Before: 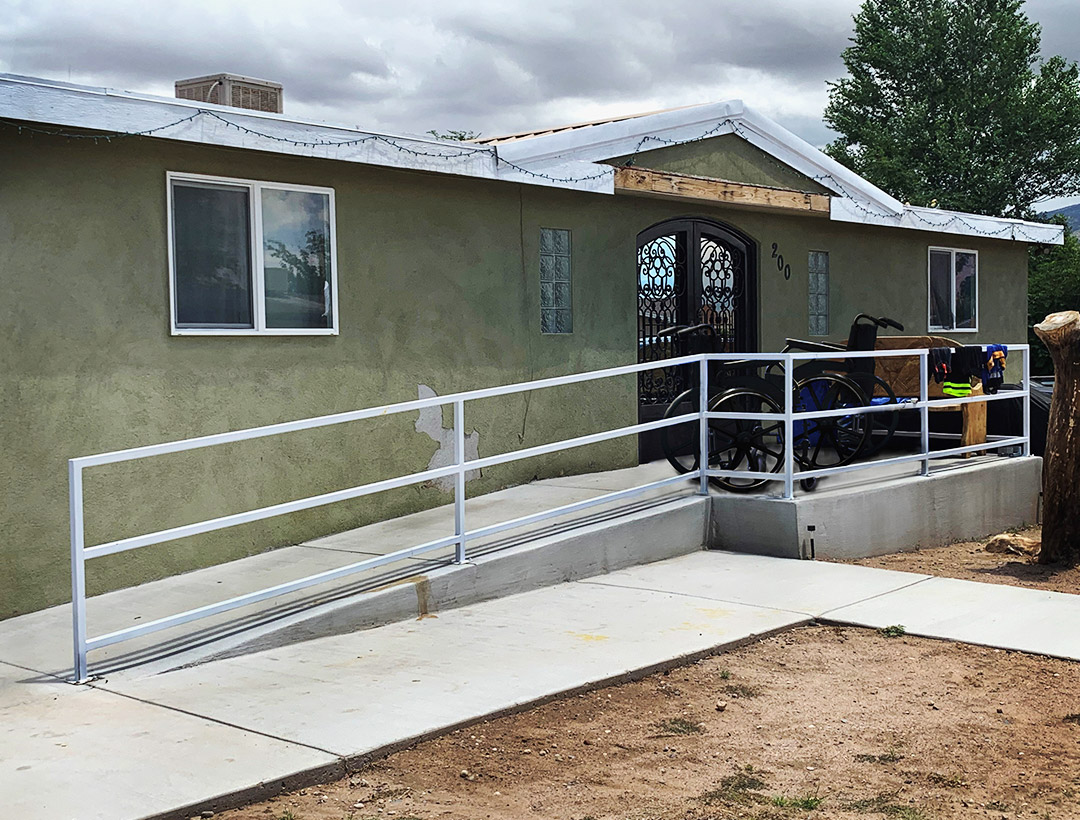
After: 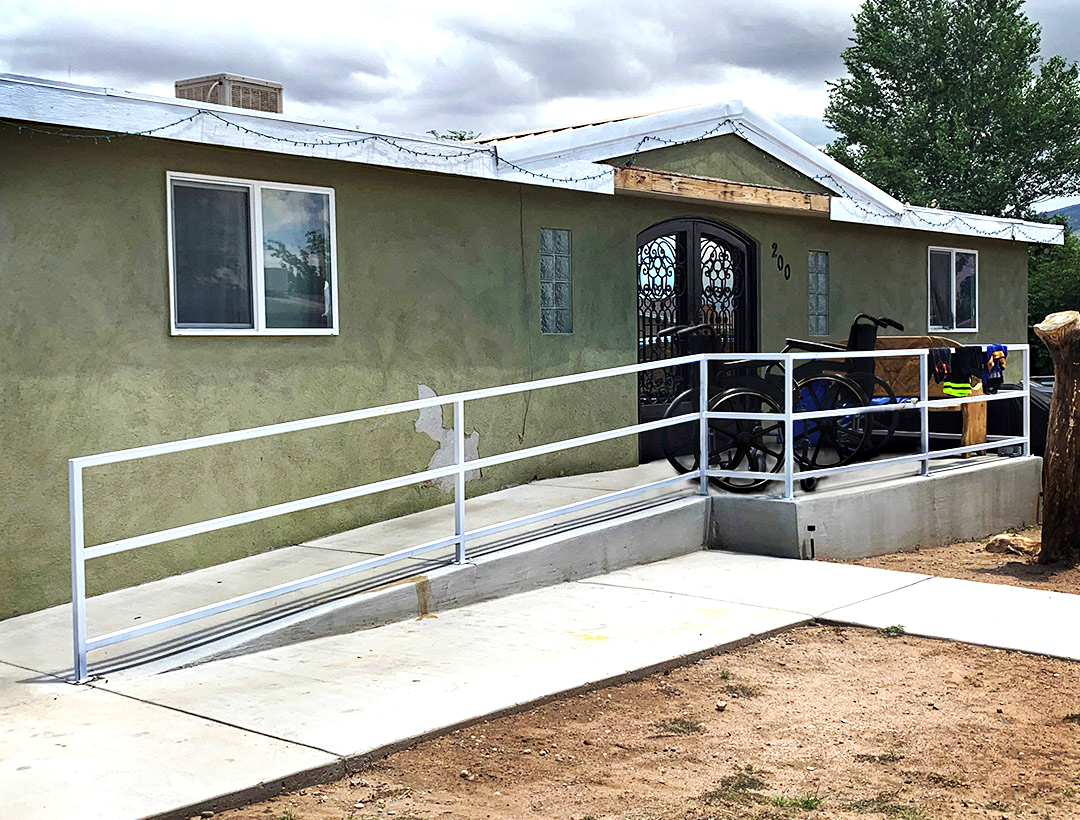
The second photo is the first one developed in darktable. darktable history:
exposure: black level correction 0.001, exposure 0.5 EV, compensate exposure bias true, compensate highlight preservation false
haze removal: compatibility mode true, adaptive false
